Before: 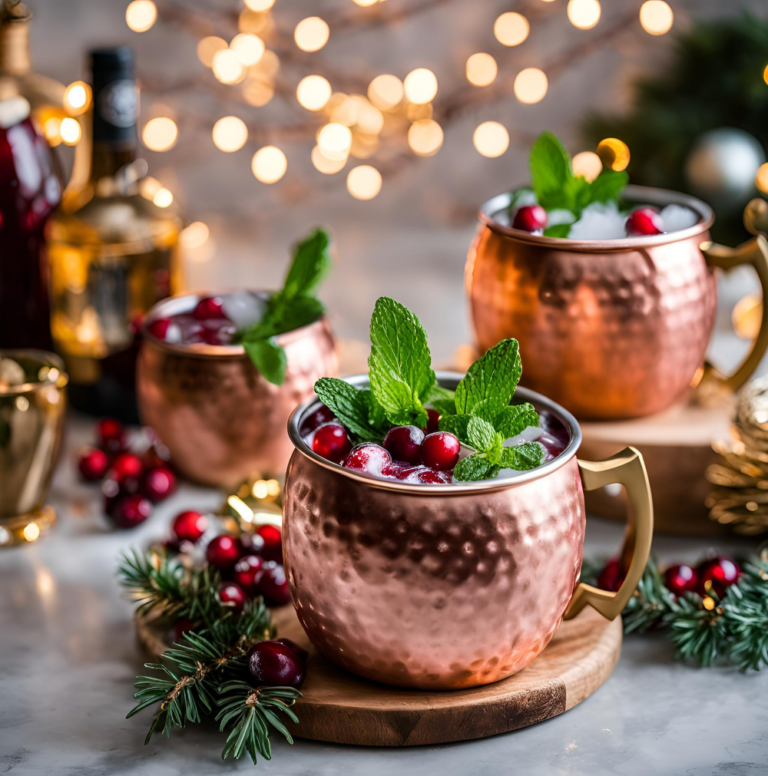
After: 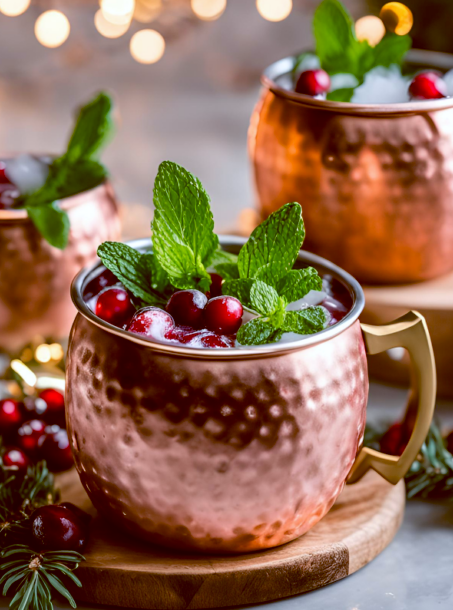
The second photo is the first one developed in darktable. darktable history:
crop and rotate: left 28.256%, top 17.734%, right 12.656%, bottom 3.573%
color balance: lift [1, 1.015, 1.004, 0.985], gamma [1, 0.958, 0.971, 1.042], gain [1, 0.956, 0.977, 1.044]
